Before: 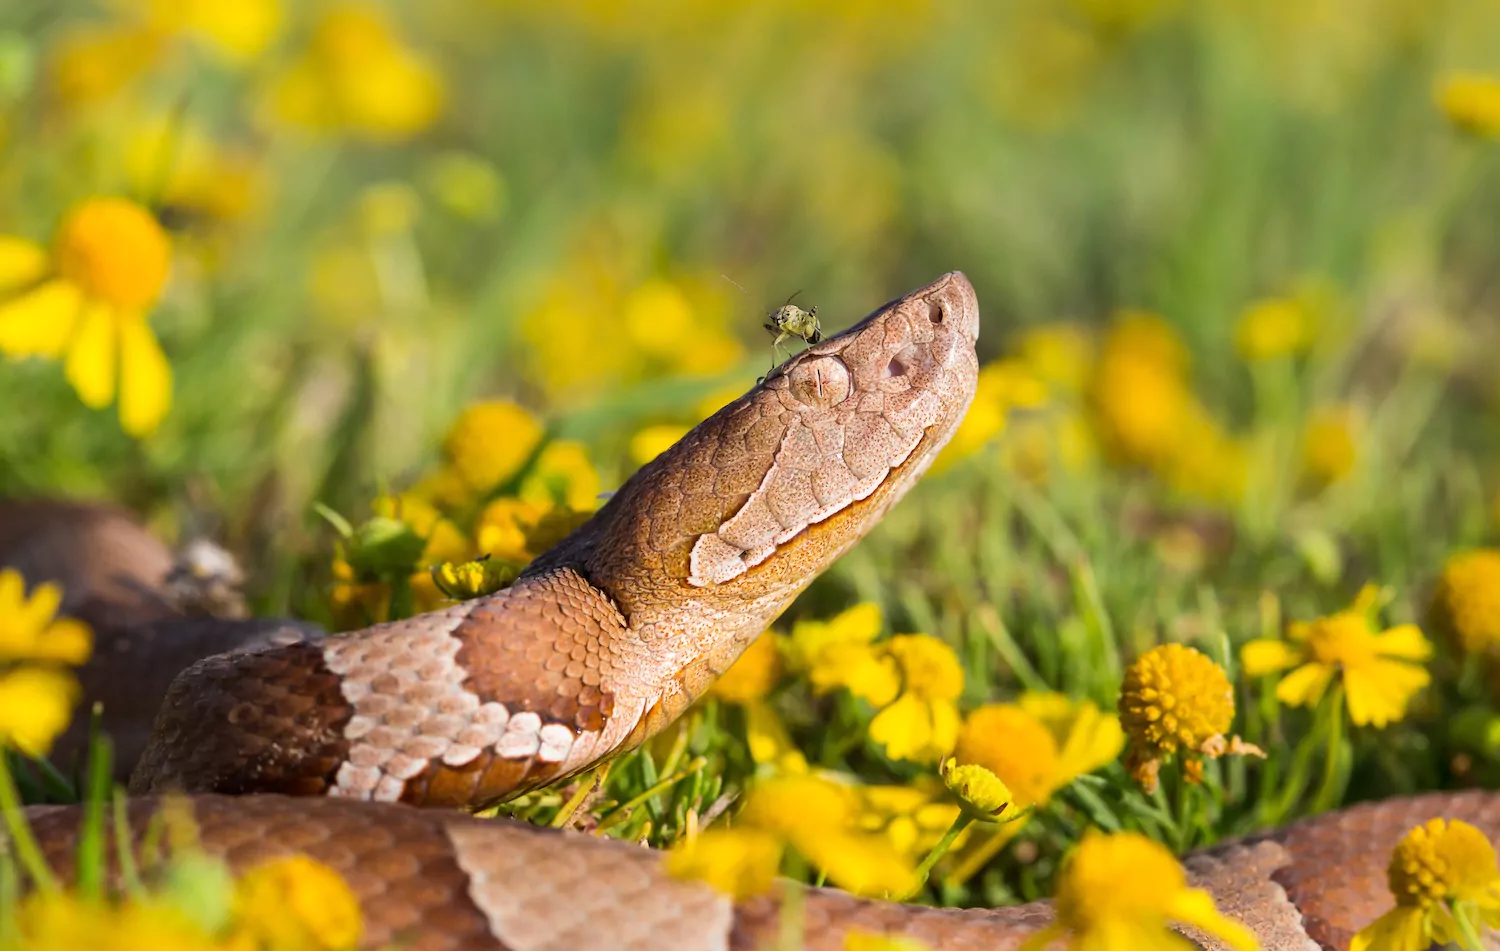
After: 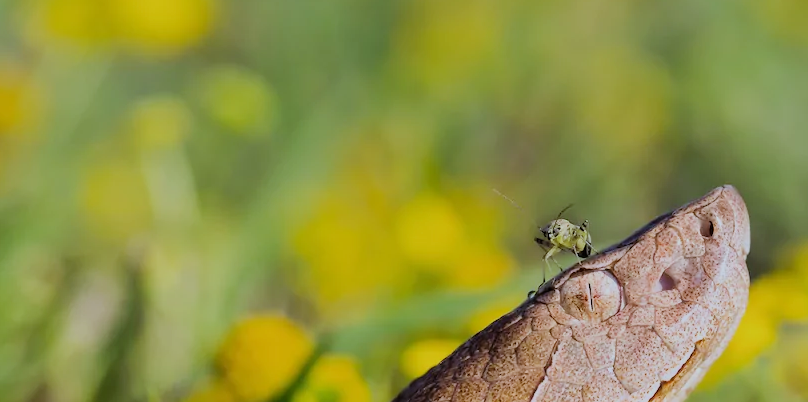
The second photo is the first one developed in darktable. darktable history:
crop: left 15.306%, top 9.065%, right 30.789%, bottom 48.638%
filmic rgb: black relative exposure -7.65 EV, white relative exposure 4.56 EV, hardness 3.61
white balance: red 0.931, blue 1.11
